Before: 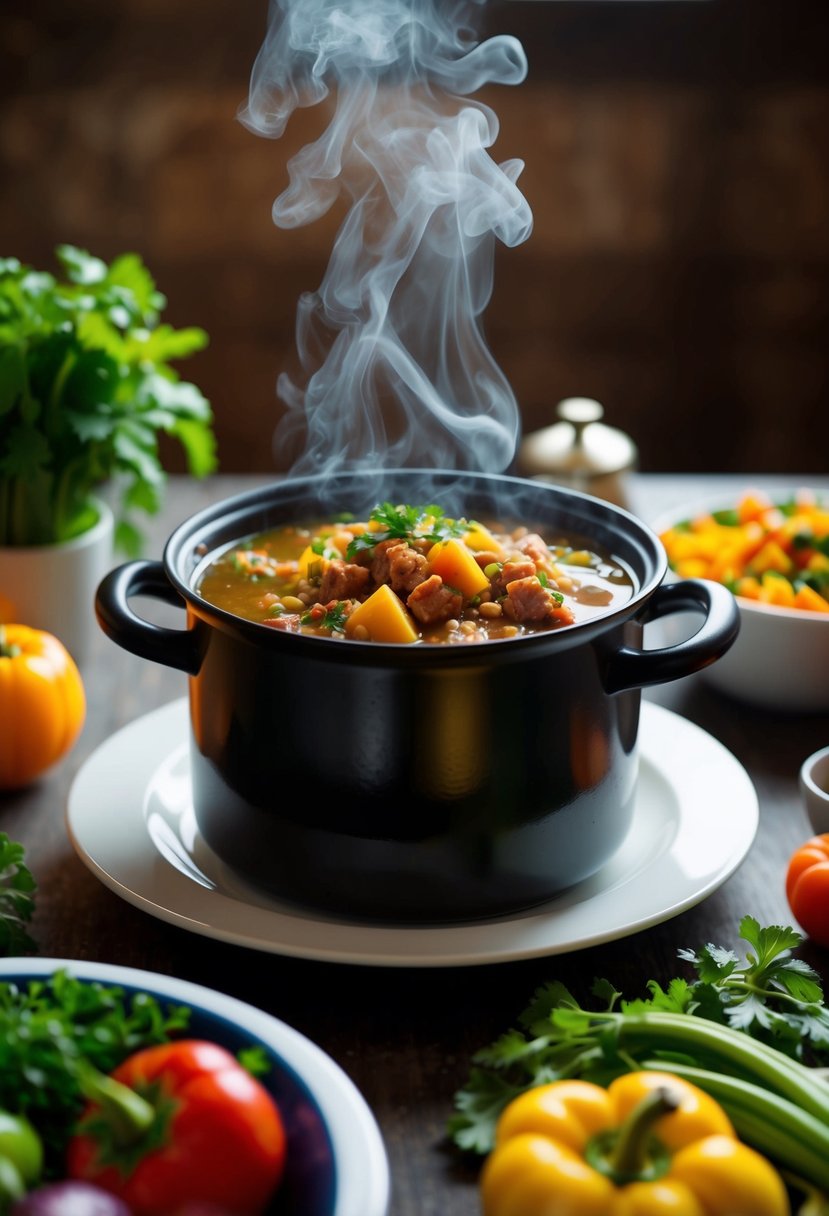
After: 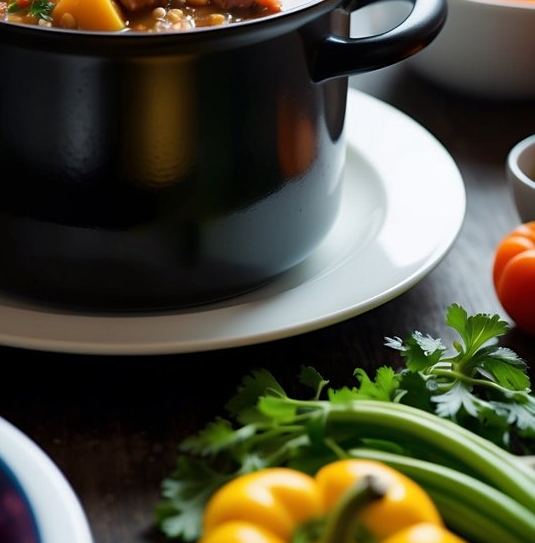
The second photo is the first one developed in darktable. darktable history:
sharpen: amount 0.217
crop and rotate: left 35.405%, top 50.368%, bottom 4.944%
